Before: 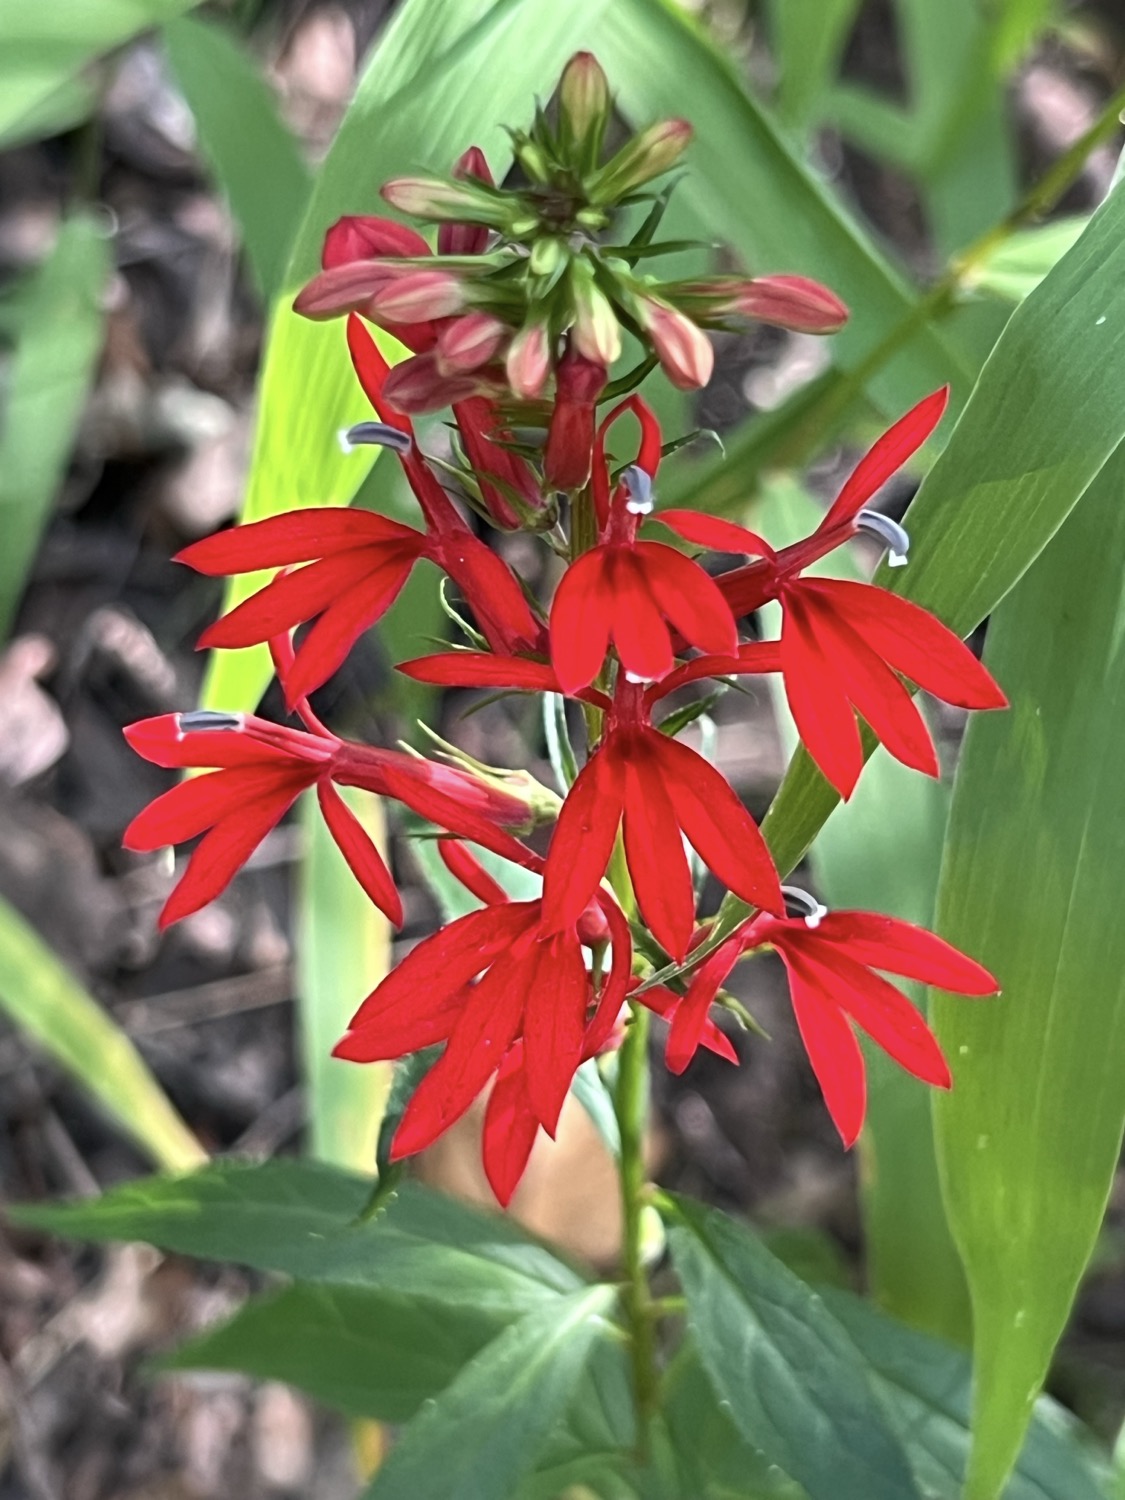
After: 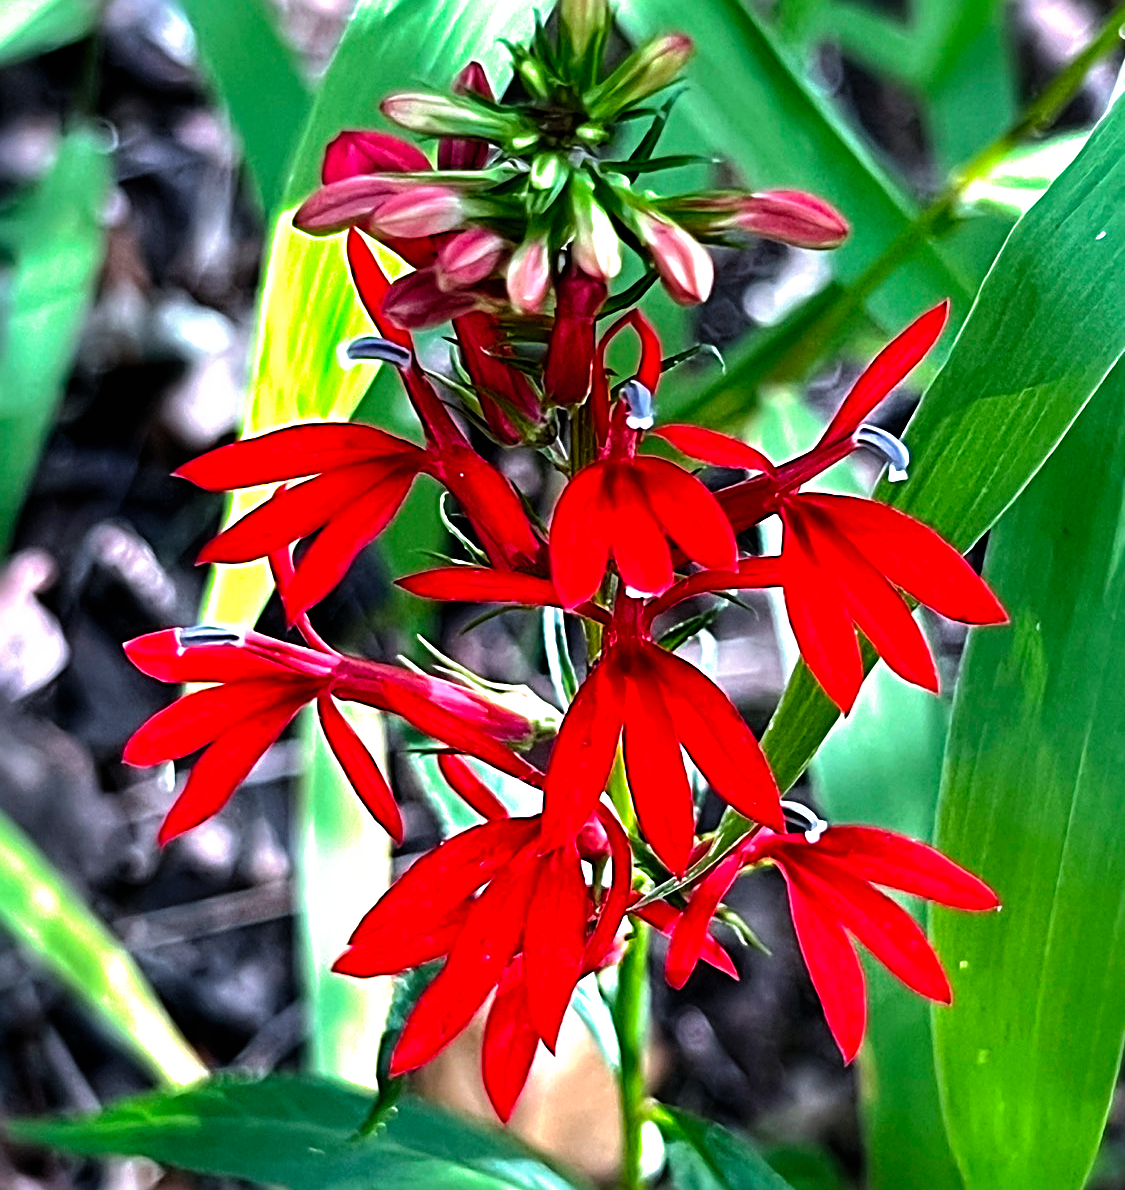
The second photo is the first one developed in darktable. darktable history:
filmic rgb: black relative exposure -8.2 EV, white relative exposure 2.2 EV, threshold 3 EV, hardness 7.11, latitude 85.74%, contrast 1.696, highlights saturation mix -4%, shadows ↔ highlights balance -2.69%, preserve chrominance no, color science v5 (2021), contrast in shadows safe, contrast in highlights safe, enable highlight reconstruction true
crop and rotate: top 5.667%, bottom 14.937%
shadows and highlights: shadows 30
white balance: red 0.931, blue 1.11
sharpen: radius 2.584, amount 0.688
